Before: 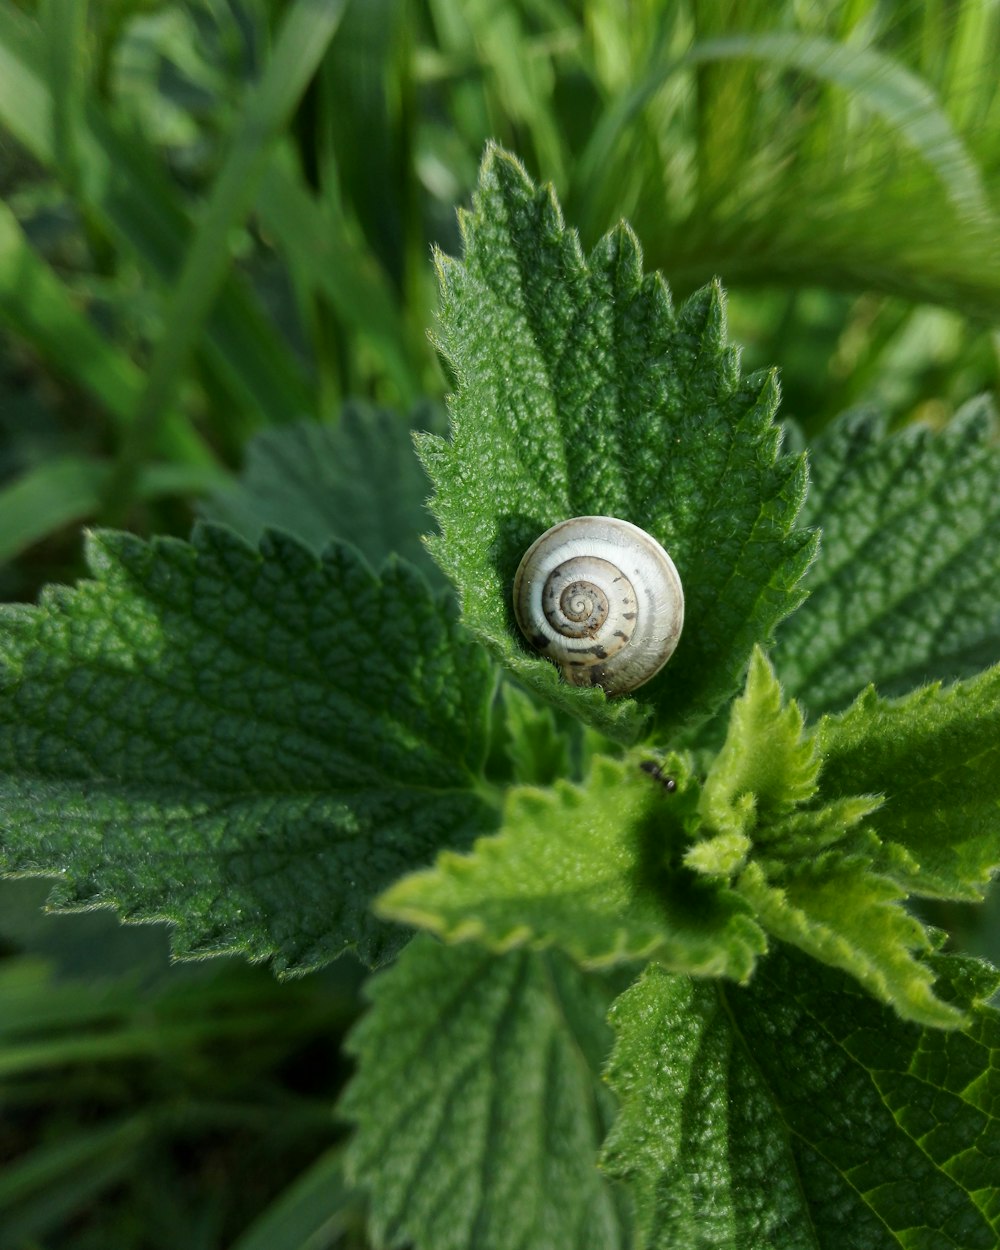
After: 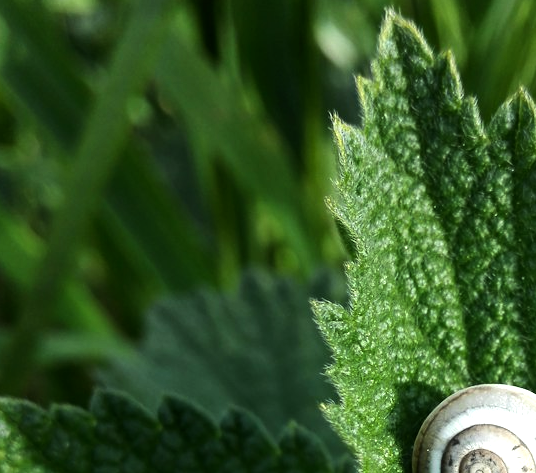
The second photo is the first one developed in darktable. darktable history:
tone equalizer: -8 EV -0.75 EV, -7 EV -0.7 EV, -6 EV -0.6 EV, -5 EV -0.4 EV, -3 EV 0.4 EV, -2 EV 0.6 EV, -1 EV 0.7 EV, +0 EV 0.75 EV, edges refinement/feathering 500, mask exposure compensation -1.57 EV, preserve details no
crop: left 10.121%, top 10.631%, right 36.218%, bottom 51.526%
